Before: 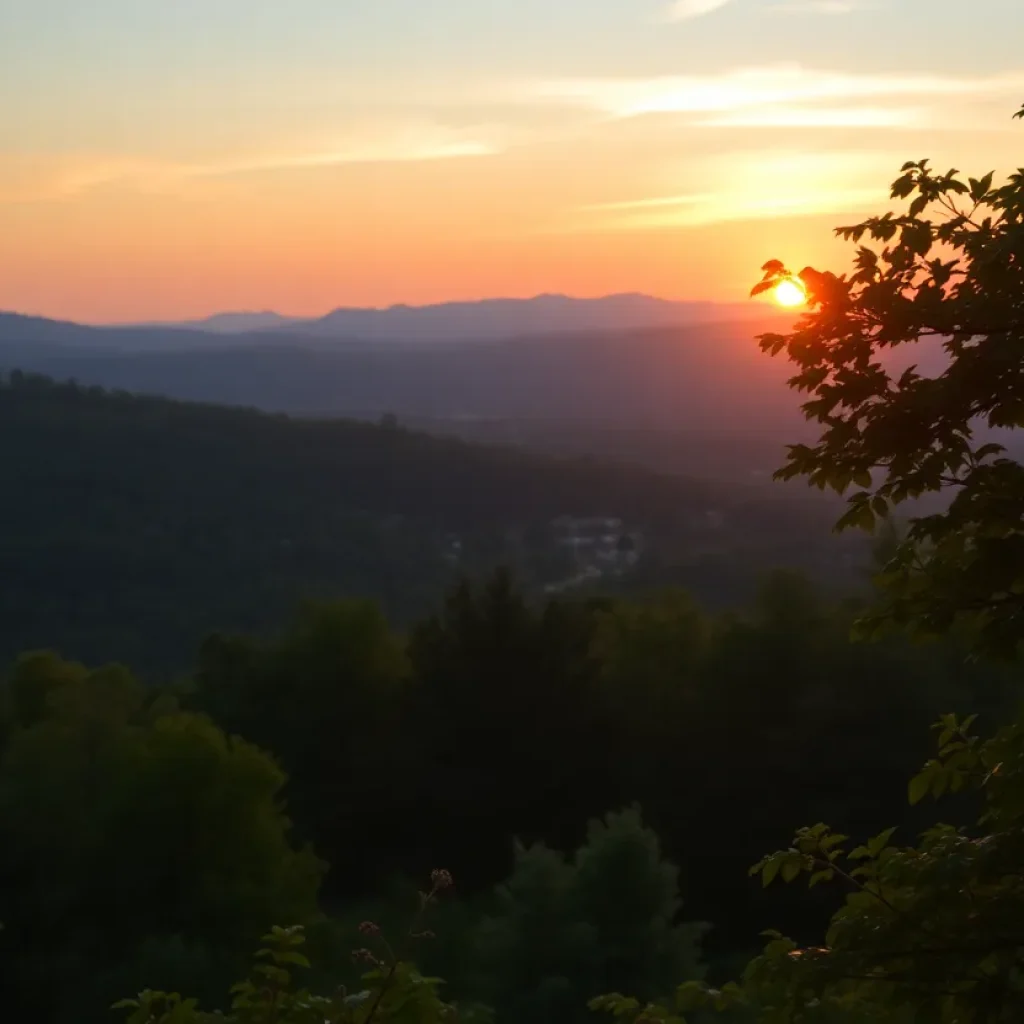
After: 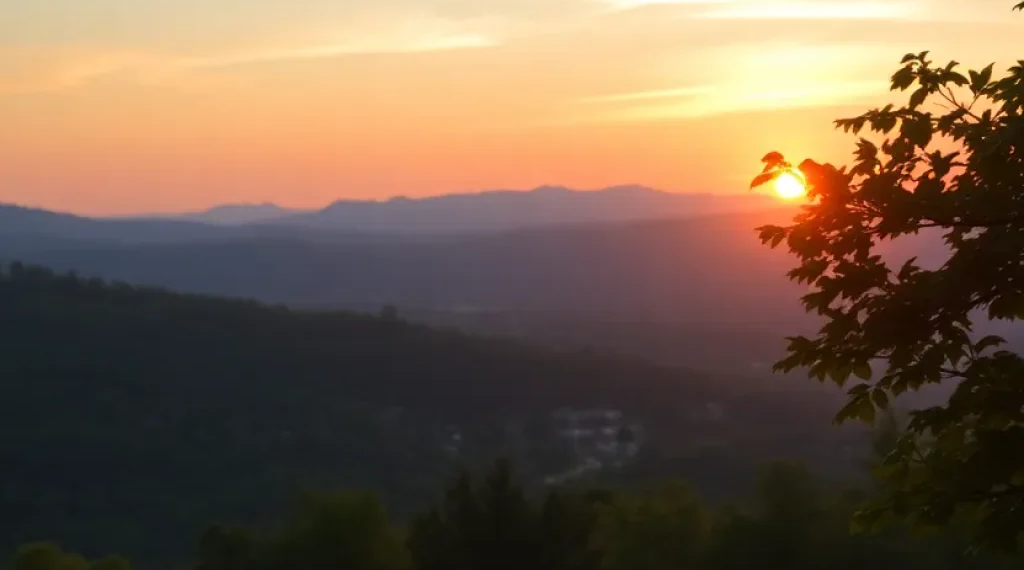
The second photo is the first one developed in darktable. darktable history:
crop and rotate: top 10.61%, bottom 33.724%
